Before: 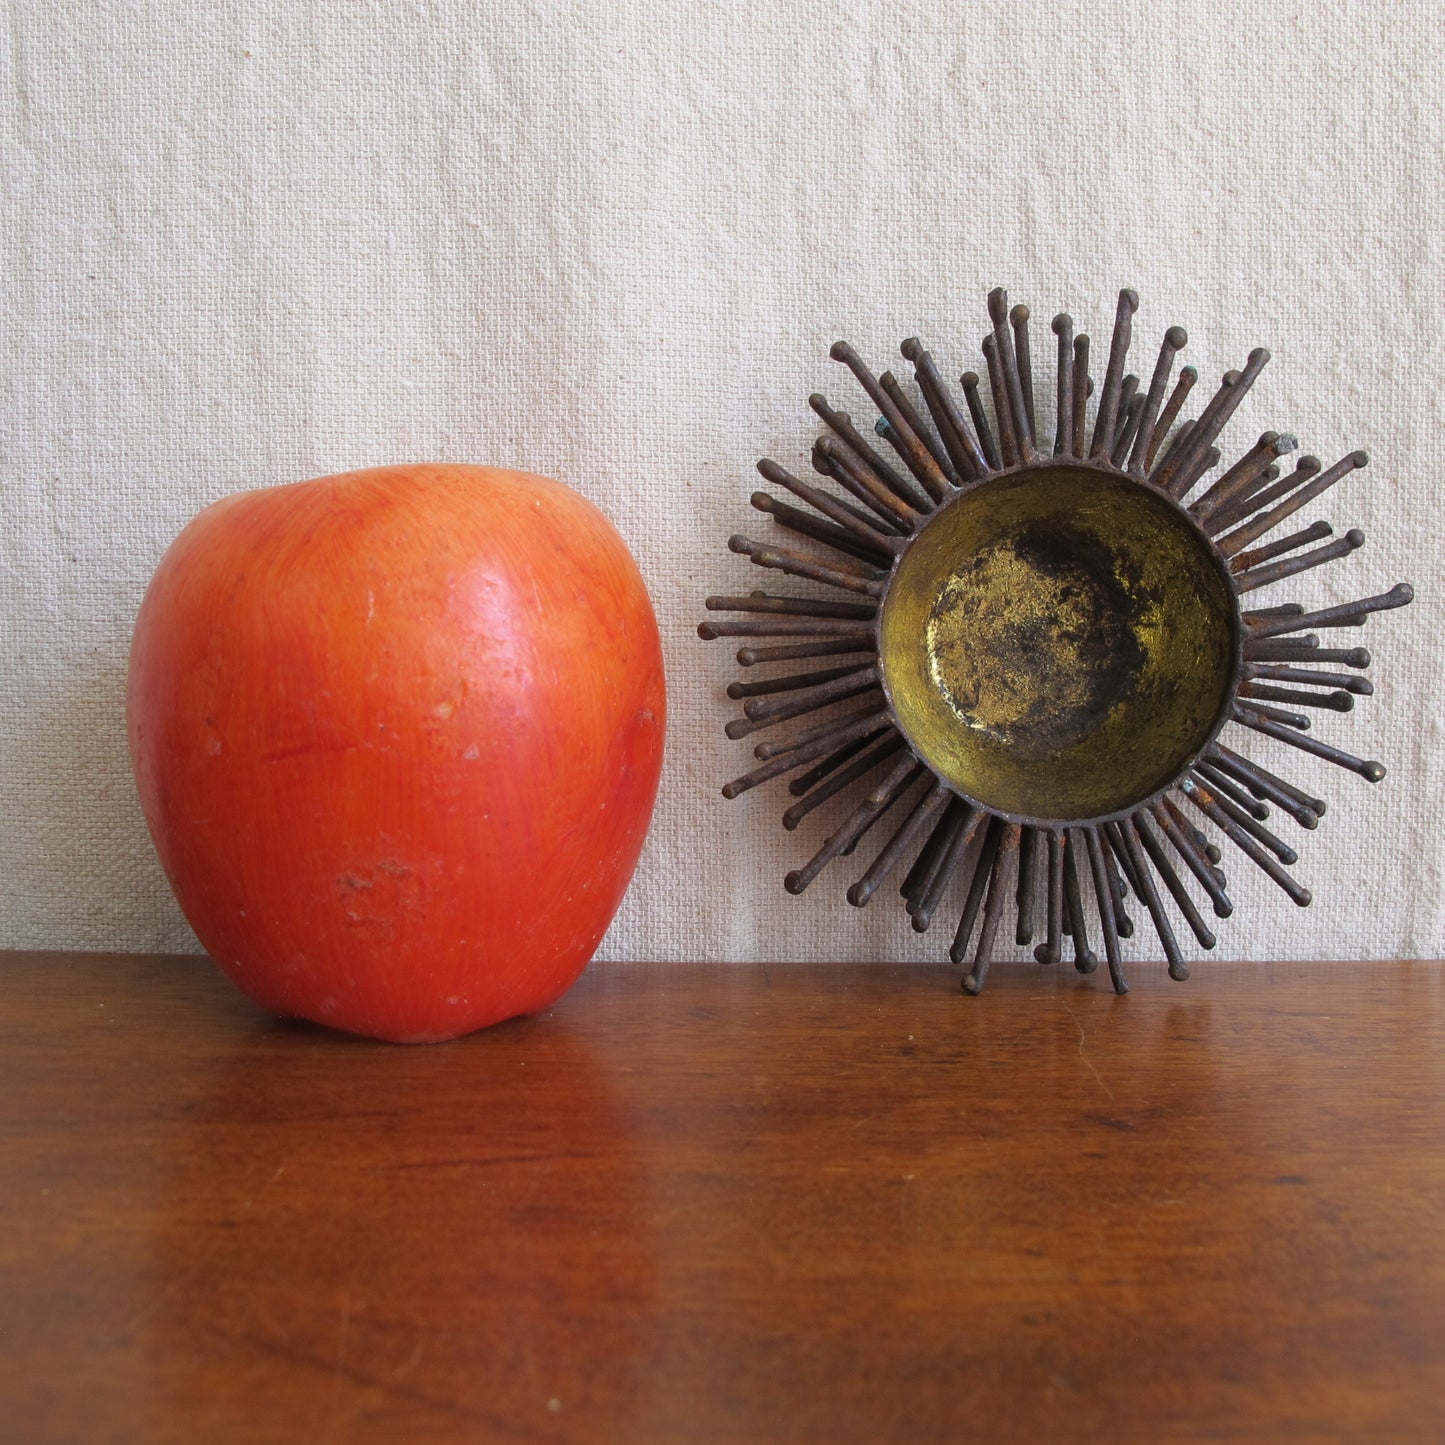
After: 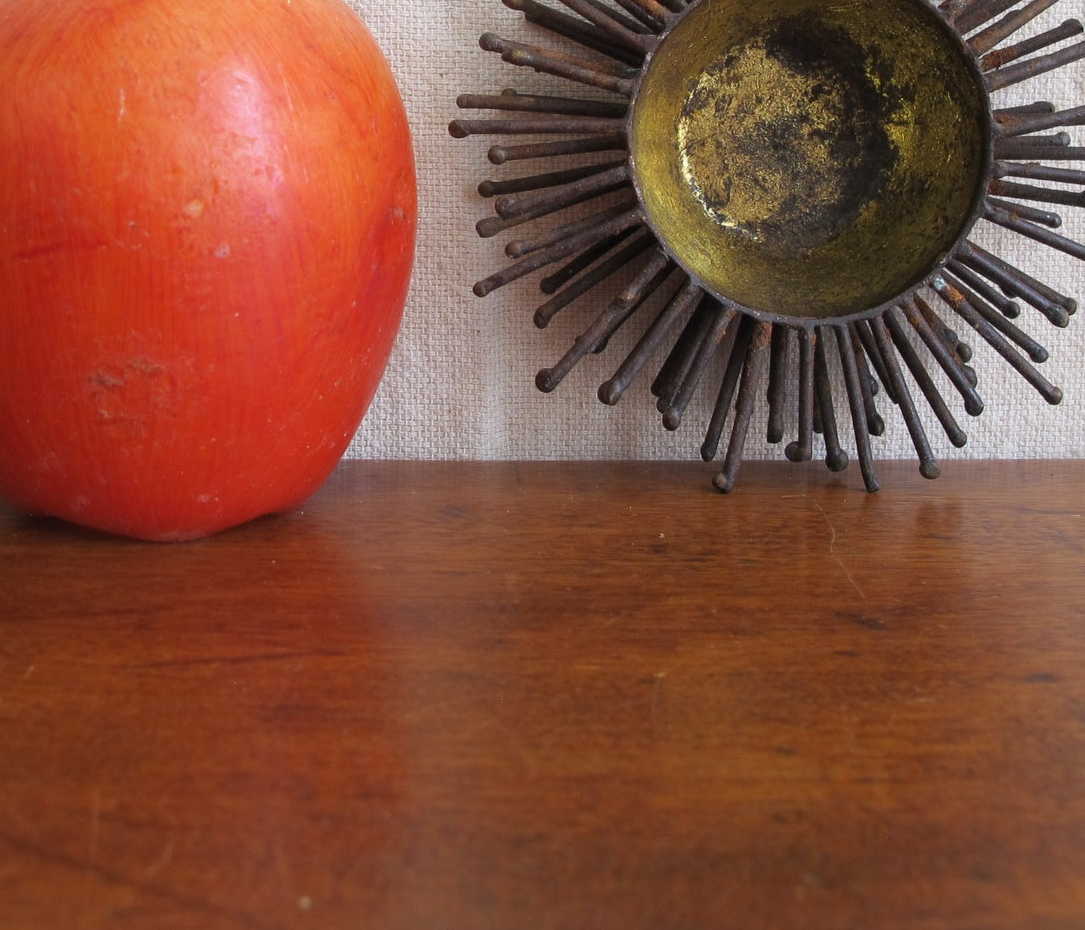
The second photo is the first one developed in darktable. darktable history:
crop and rotate: left 17.274%, top 34.771%, right 7.618%, bottom 0.857%
